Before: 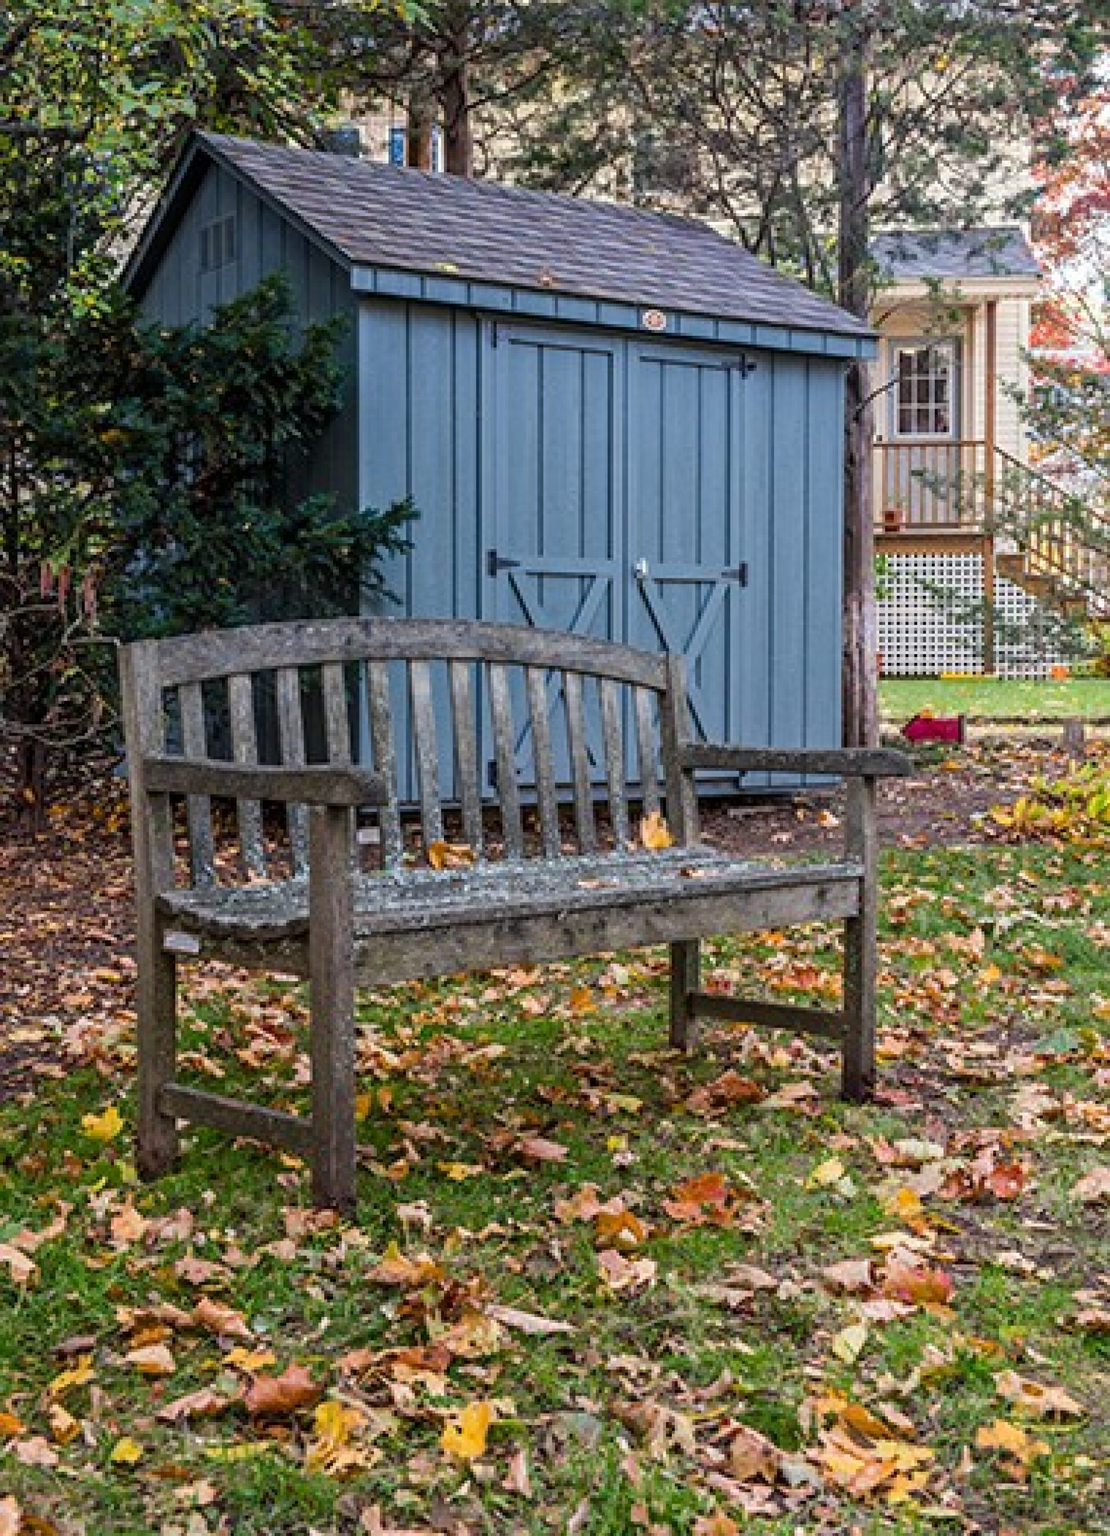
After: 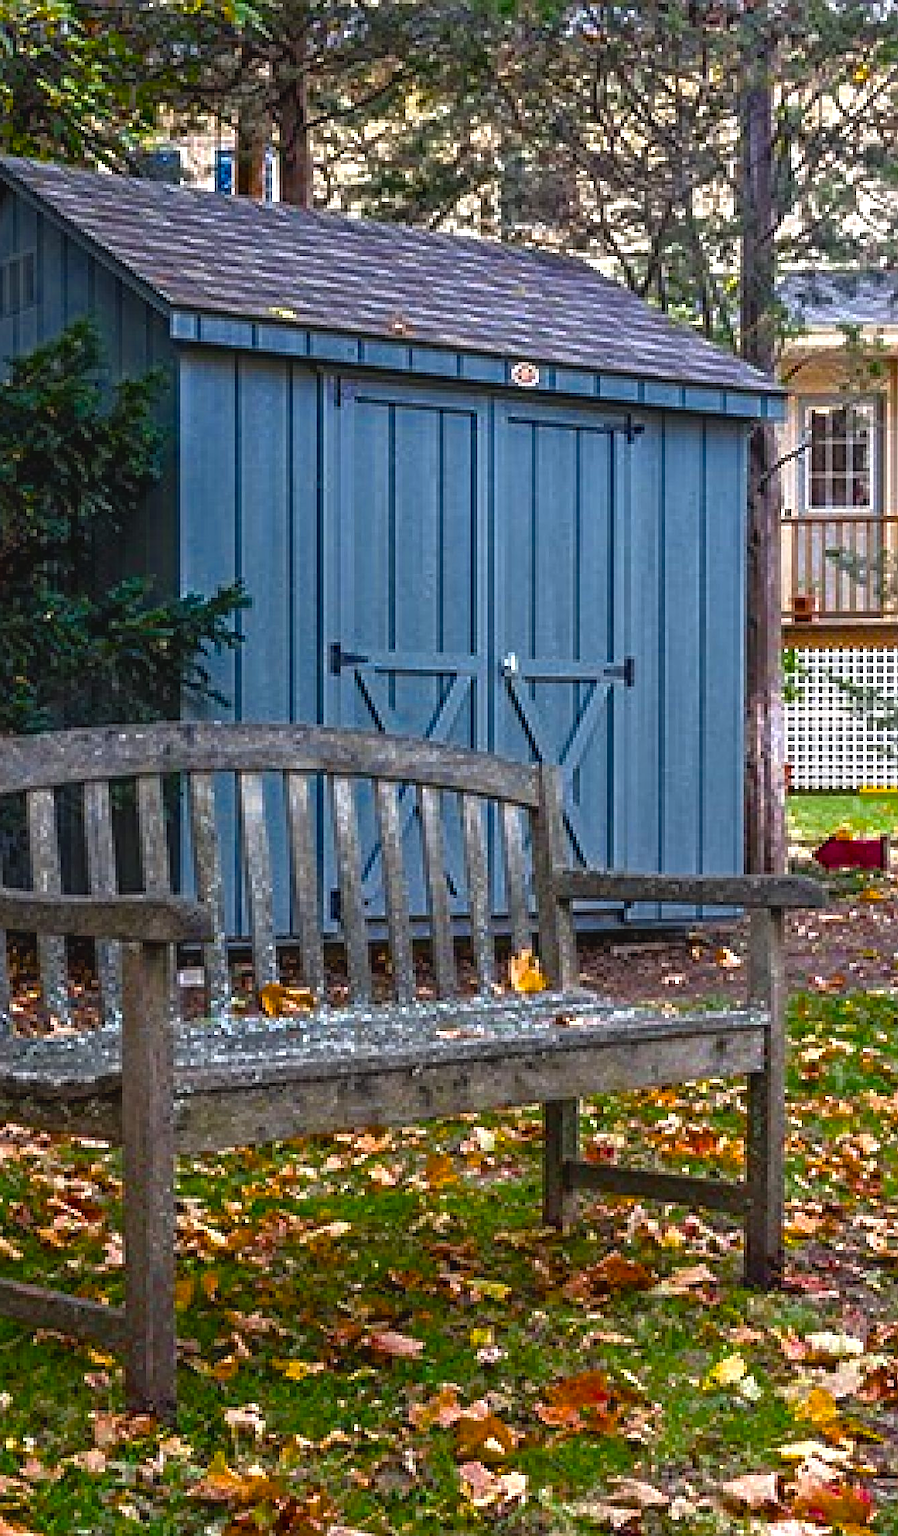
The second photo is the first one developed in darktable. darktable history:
tone equalizer: -8 EV 0.001 EV, -7 EV -0.003 EV, -6 EV 0.005 EV, -5 EV -0.024 EV, -4 EV -0.117 EV, -3 EV -0.171 EV, -2 EV 0.236 EV, -1 EV 0.724 EV, +0 EV 0.506 EV, edges refinement/feathering 500, mask exposure compensation -1.57 EV, preserve details no
color balance rgb: global offset › luminance 0.494%, global offset › hue 172.25°, perceptual saturation grading › global saturation 30.301%, global vibrance 1.7%, saturation formula JzAzBz (2021)
sharpen: on, module defaults
crop: left 18.503%, right 12.219%, bottom 14.452%
